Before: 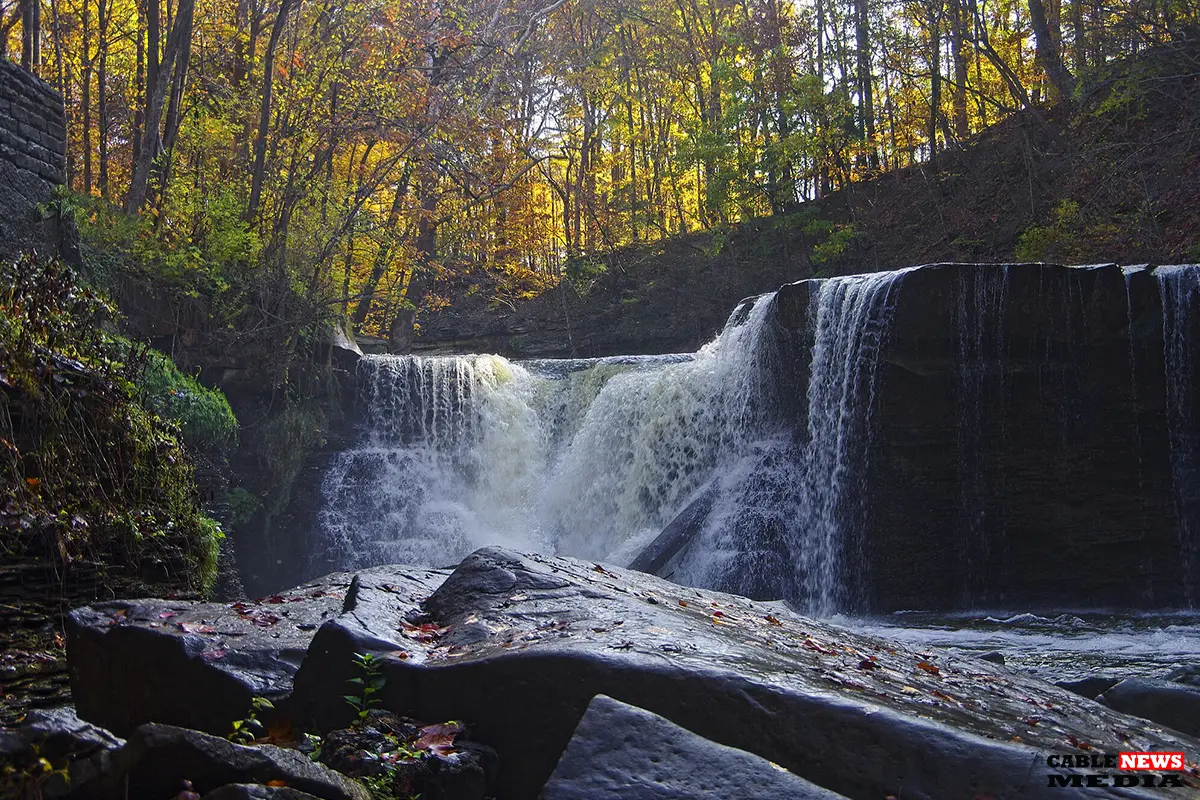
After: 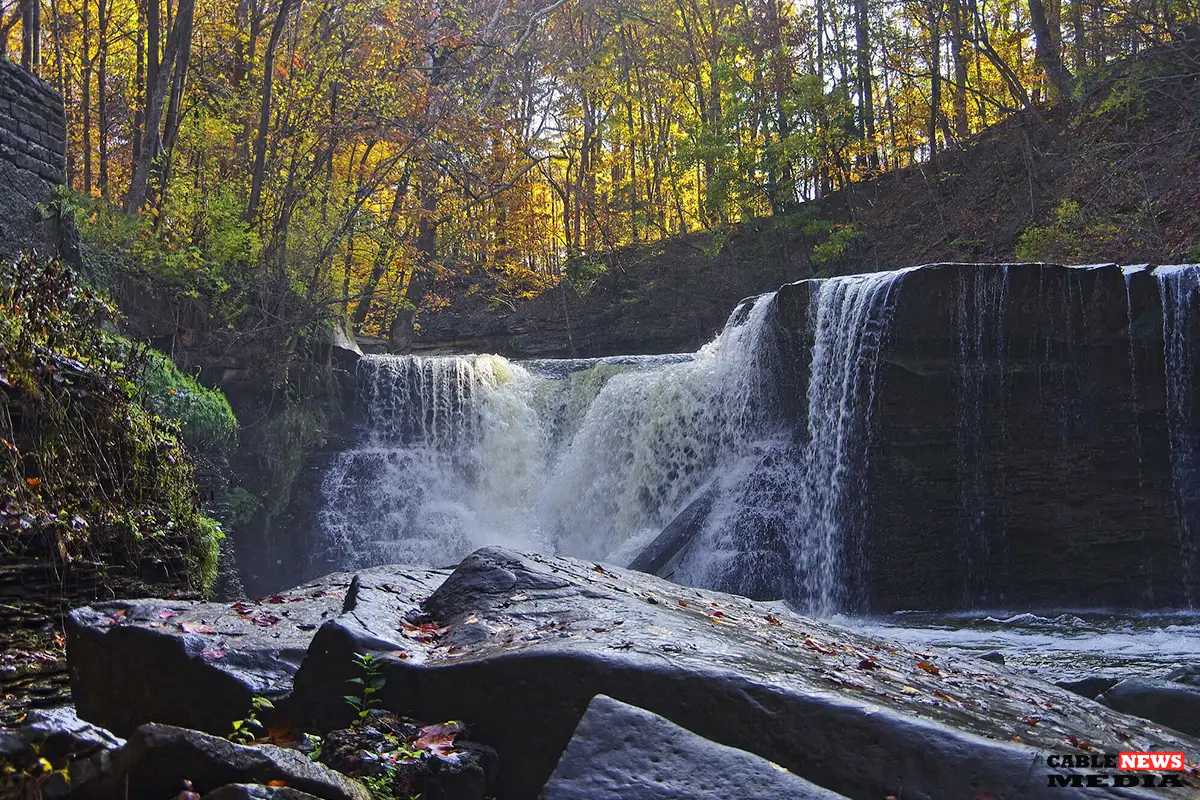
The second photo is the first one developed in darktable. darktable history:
color balance rgb: power › hue 311.6°, perceptual saturation grading › global saturation 0.732%
shadows and highlights: highlights 70.14, soften with gaussian
